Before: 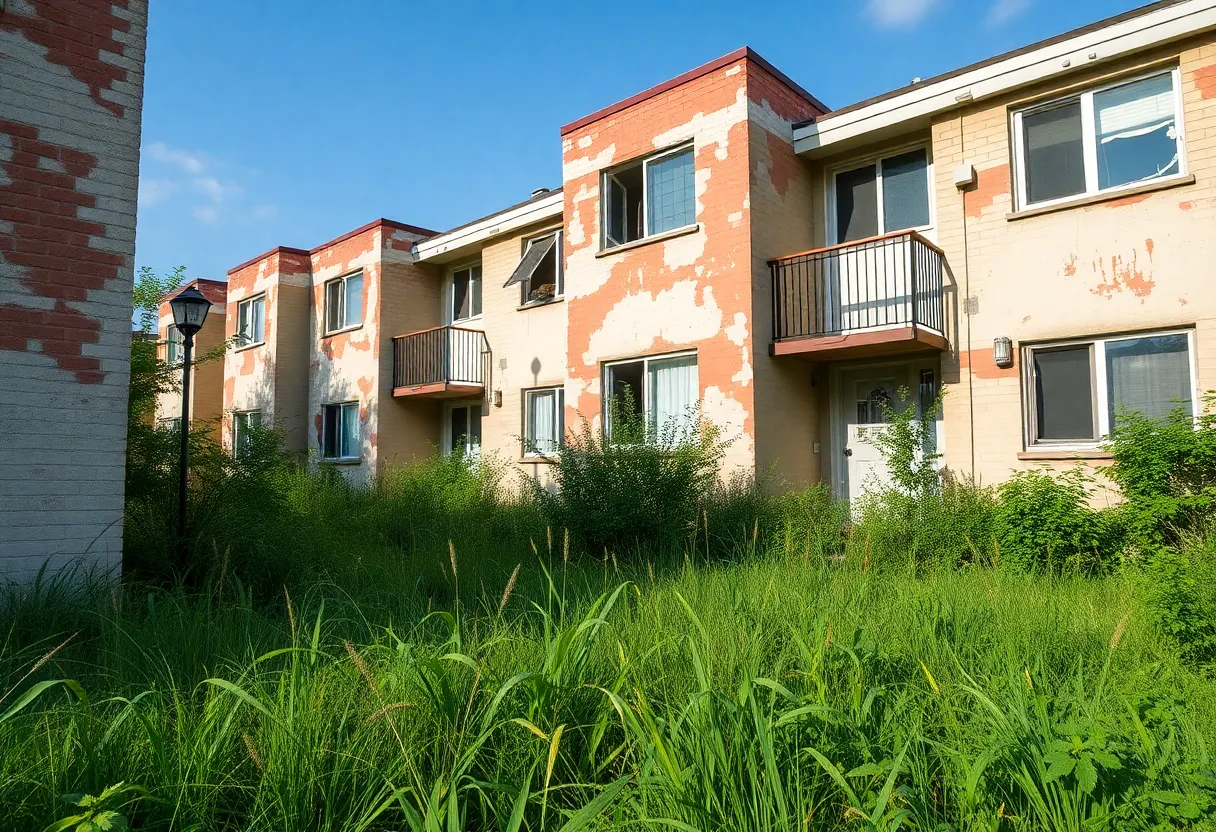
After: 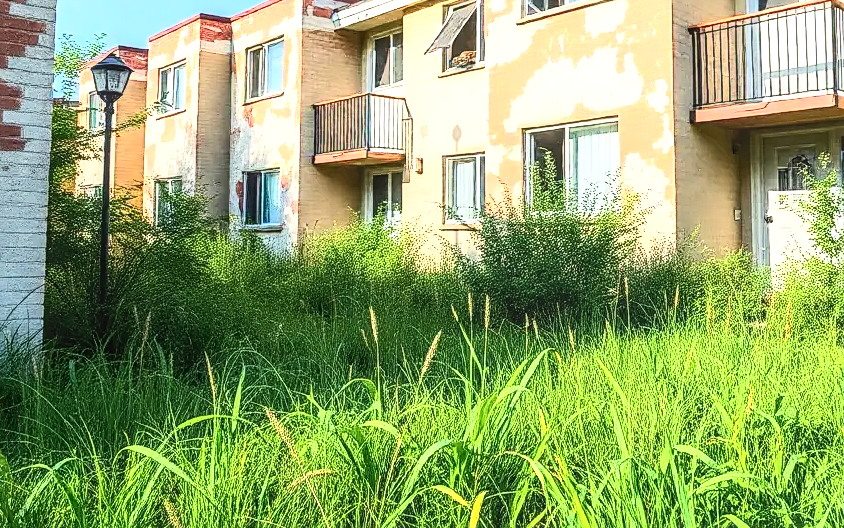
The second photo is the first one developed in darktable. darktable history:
crop: left 6.536%, top 28.101%, right 24.01%, bottom 8.355%
exposure: black level correction 0, exposure 1 EV, compensate exposure bias true, compensate highlight preservation false
tone curve: curves: ch0 [(0, 0) (0.055, 0.057) (0.258, 0.307) (0.434, 0.543) (0.517, 0.657) (0.745, 0.874) (1, 1)]; ch1 [(0, 0) (0.346, 0.307) (0.418, 0.383) (0.46, 0.439) (0.482, 0.493) (0.502, 0.497) (0.517, 0.506) (0.55, 0.561) (0.588, 0.61) (0.646, 0.688) (1, 1)]; ch2 [(0, 0) (0.346, 0.34) (0.431, 0.45) (0.485, 0.499) (0.5, 0.503) (0.527, 0.508) (0.545, 0.562) (0.679, 0.706) (1, 1)]
contrast brightness saturation: contrast 0.238, brightness 0.095
local contrast: highlights 1%, shadows 2%, detail 134%
sharpen: on, module defaults
